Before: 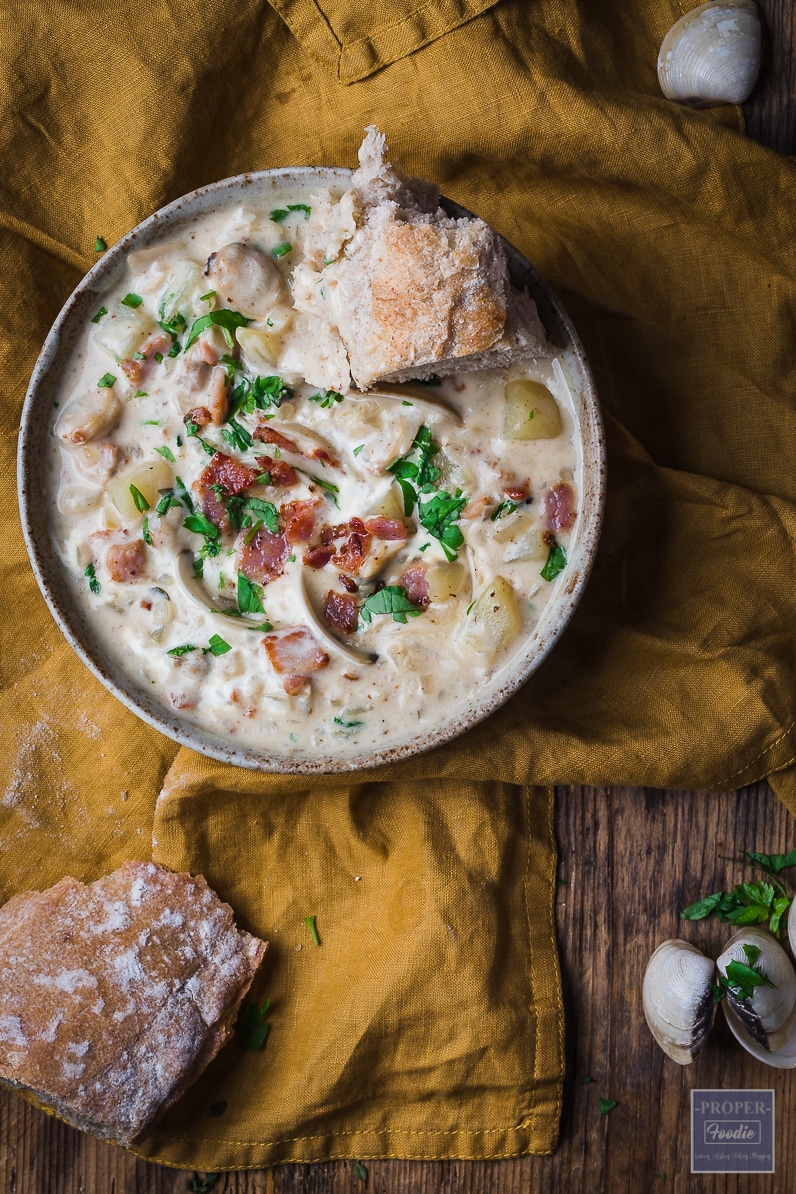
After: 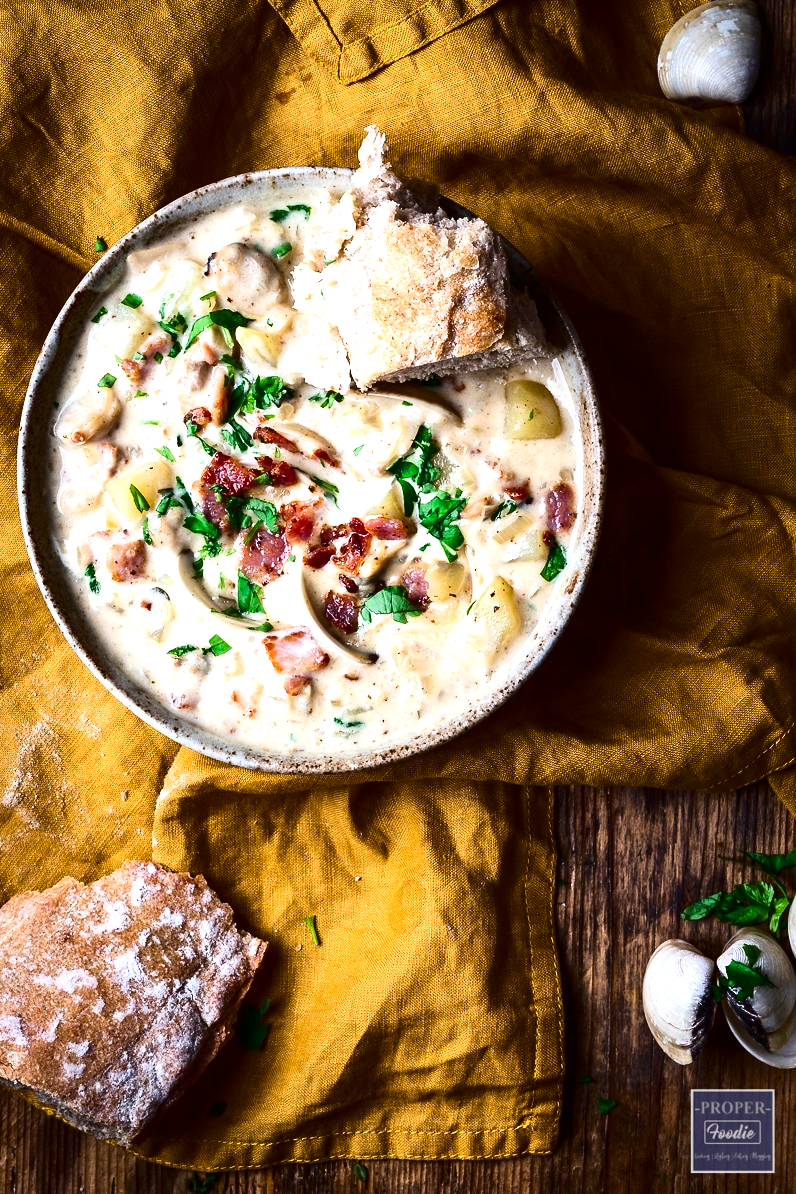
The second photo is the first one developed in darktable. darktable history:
contrast brightness saturation: contrast 0.24, brightness -0.24, saturation 0.14
exposure: black level correction 0, exposure 0.95 EV, compensate exposure bias true, compensate highlight preservation false
